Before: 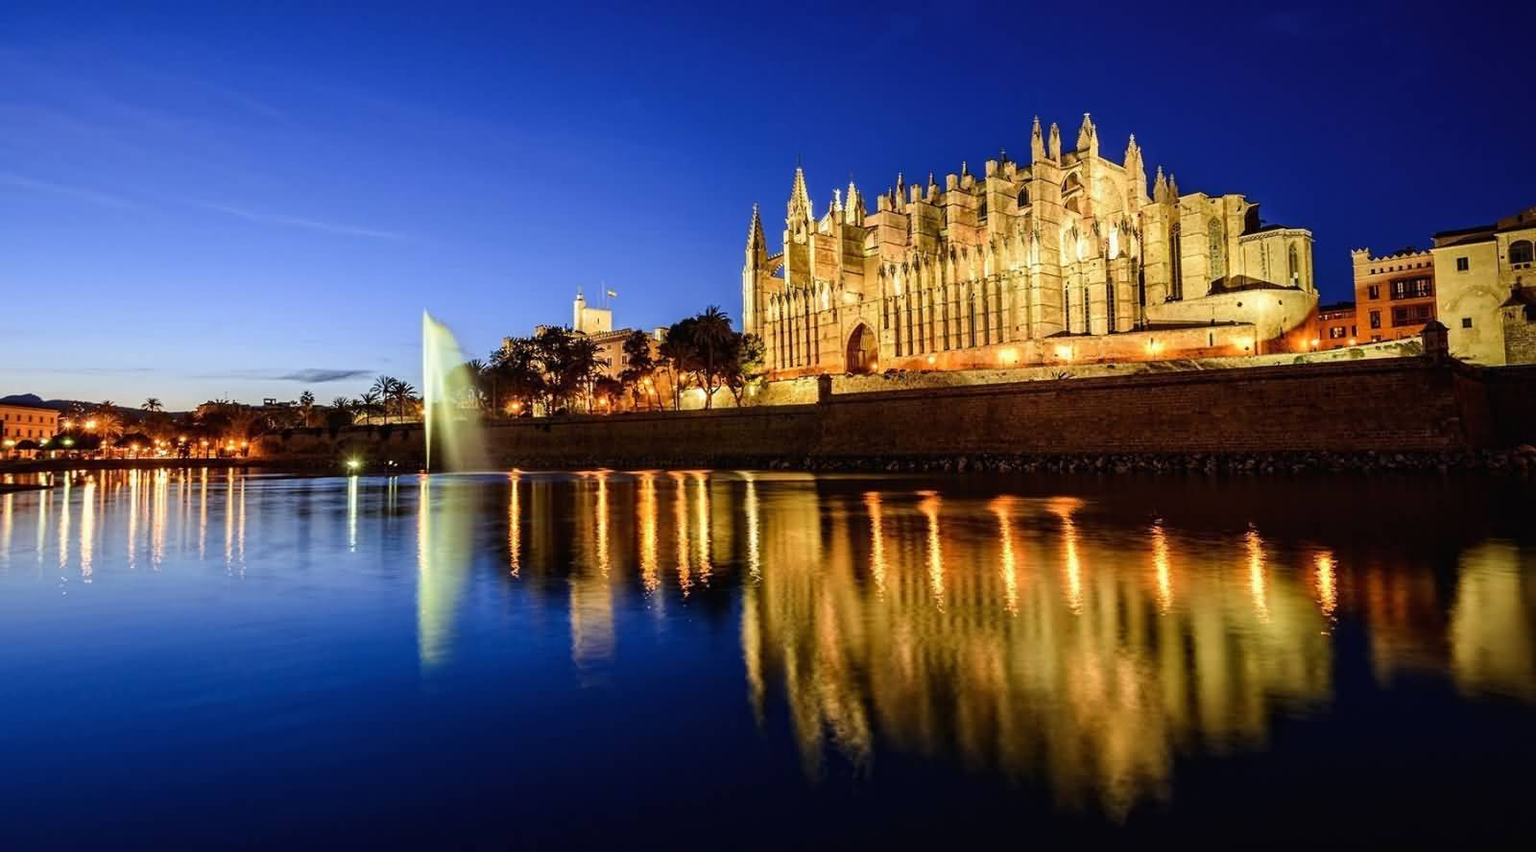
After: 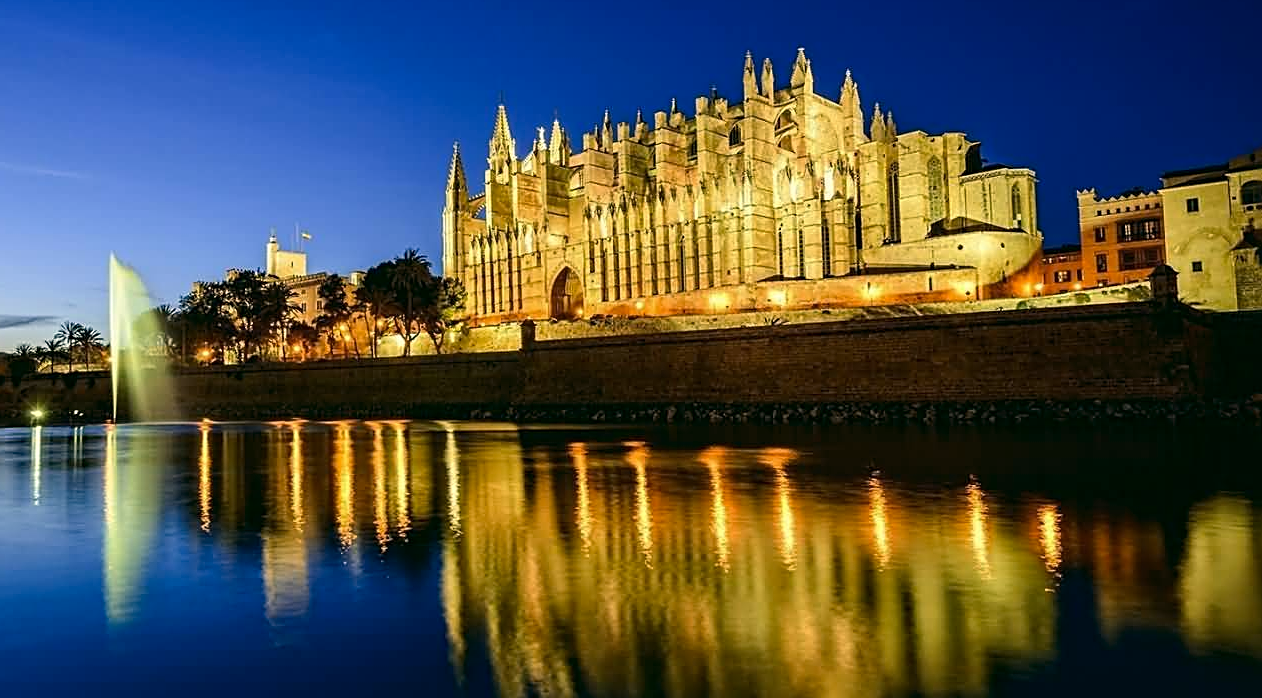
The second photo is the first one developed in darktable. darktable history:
sharpen: on, module defaults
color correction: highlights a* -0.482, highlights b* 9.48, shadows a* -9.48, shadows b* 0.803
crop and rotate: left 20.74%, top 7.912%, right 0.375%, bottom 13.378%
